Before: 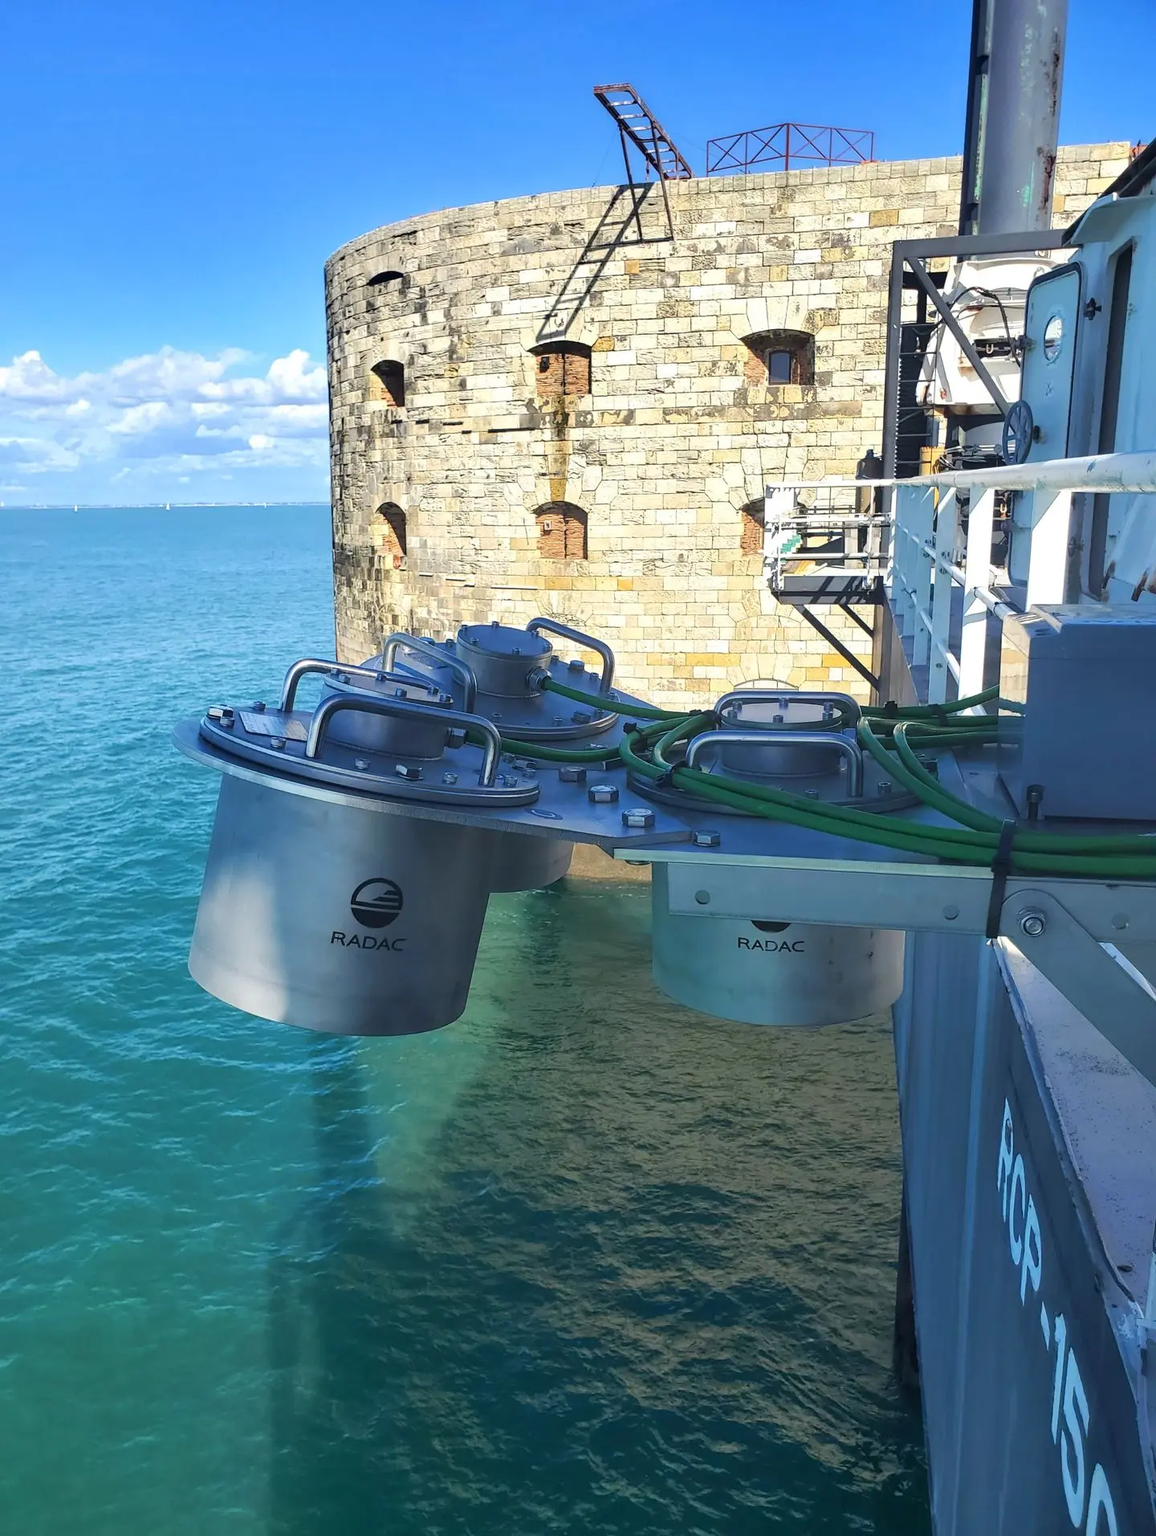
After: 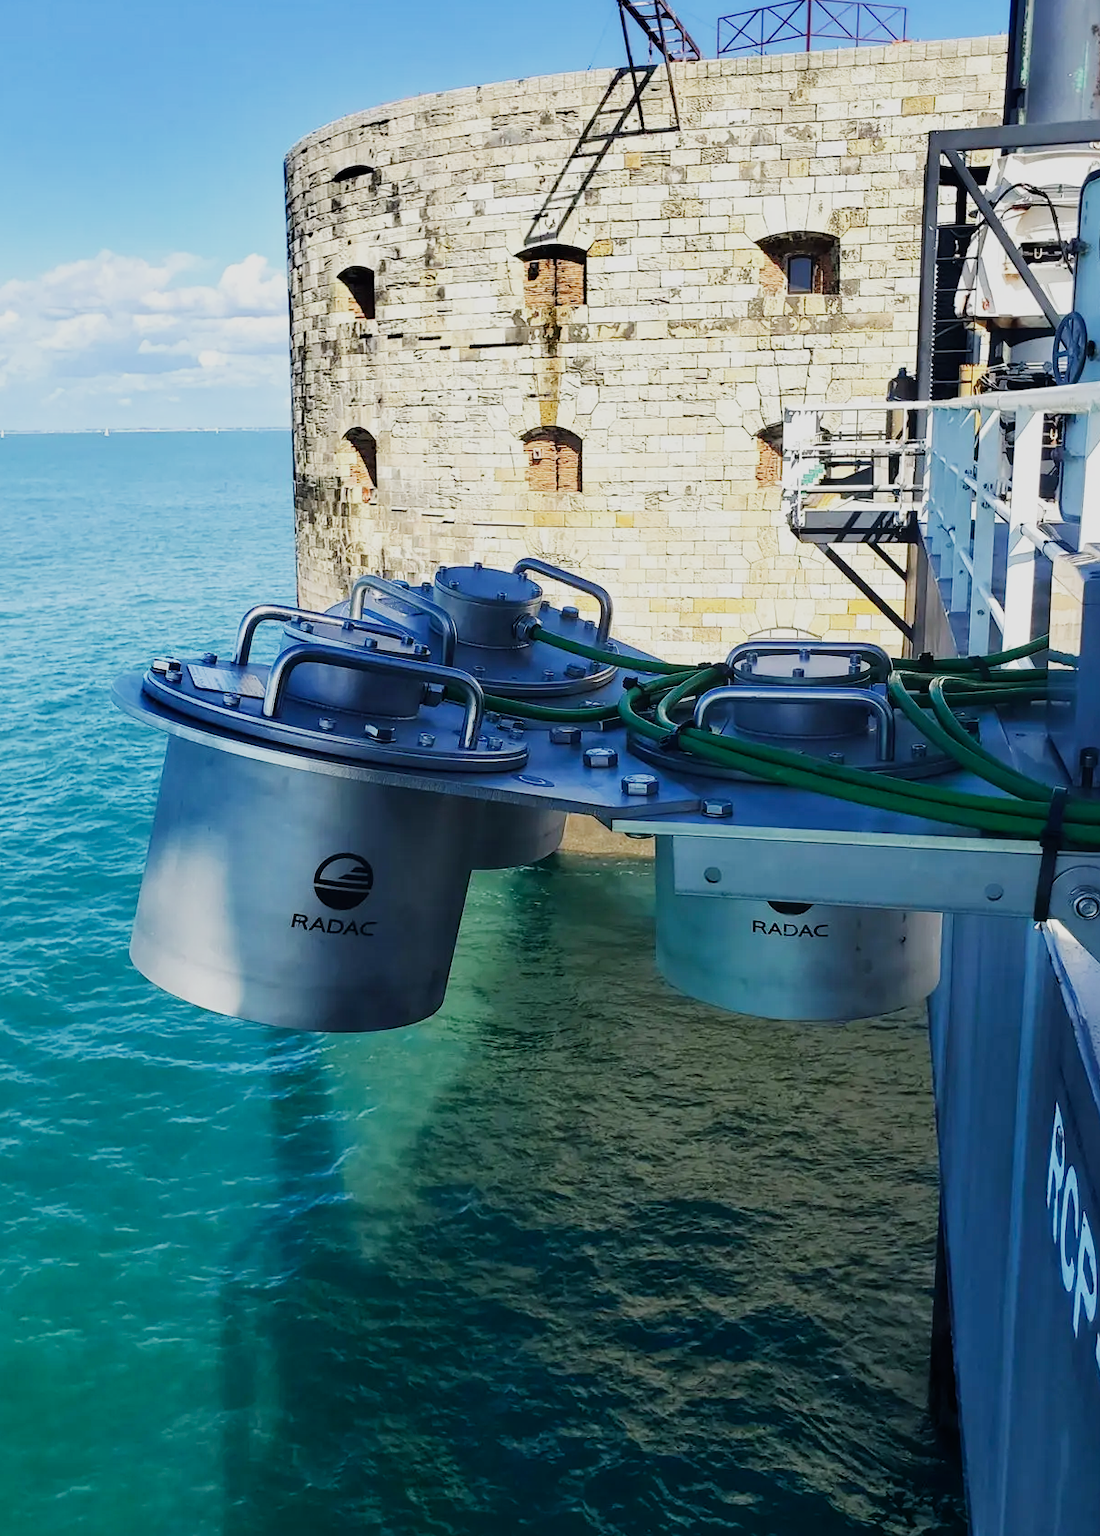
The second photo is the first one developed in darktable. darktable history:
sigmoid: contrast 1.7, skew -0.2, preserve hue 0%, red attenuation 0.1, red rotation 0.035, green attenuation 0.1, green rotation -0.017, blue attenuation 0.15, blue rotation -0.052, base primaries Rec2020
crop: left 6.446%, top 8.188%, right 9.538%, bottom 3.548%
